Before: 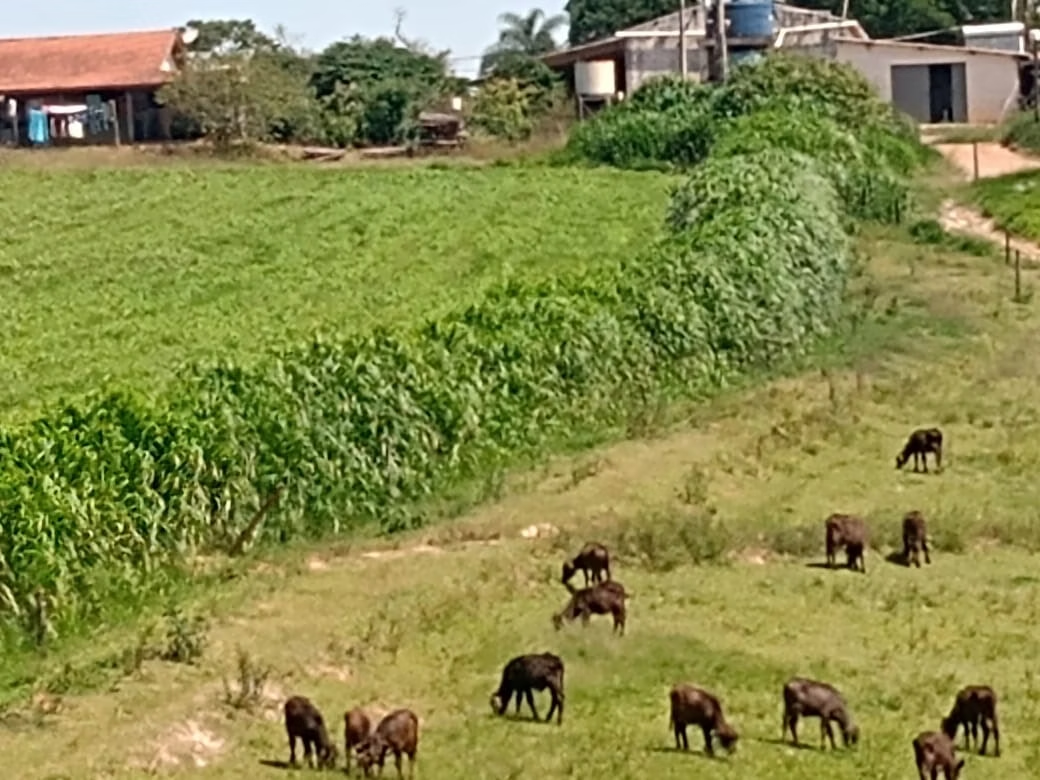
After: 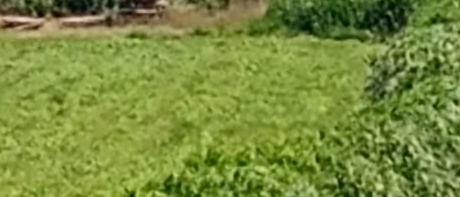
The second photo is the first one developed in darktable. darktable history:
tone equalizer: on, module defaults
exposure: compensate exposure bias true, compensate highlight preservation false
crop: left 29.014%, top 16.847%, right 26.696%, bottom 57.886%
